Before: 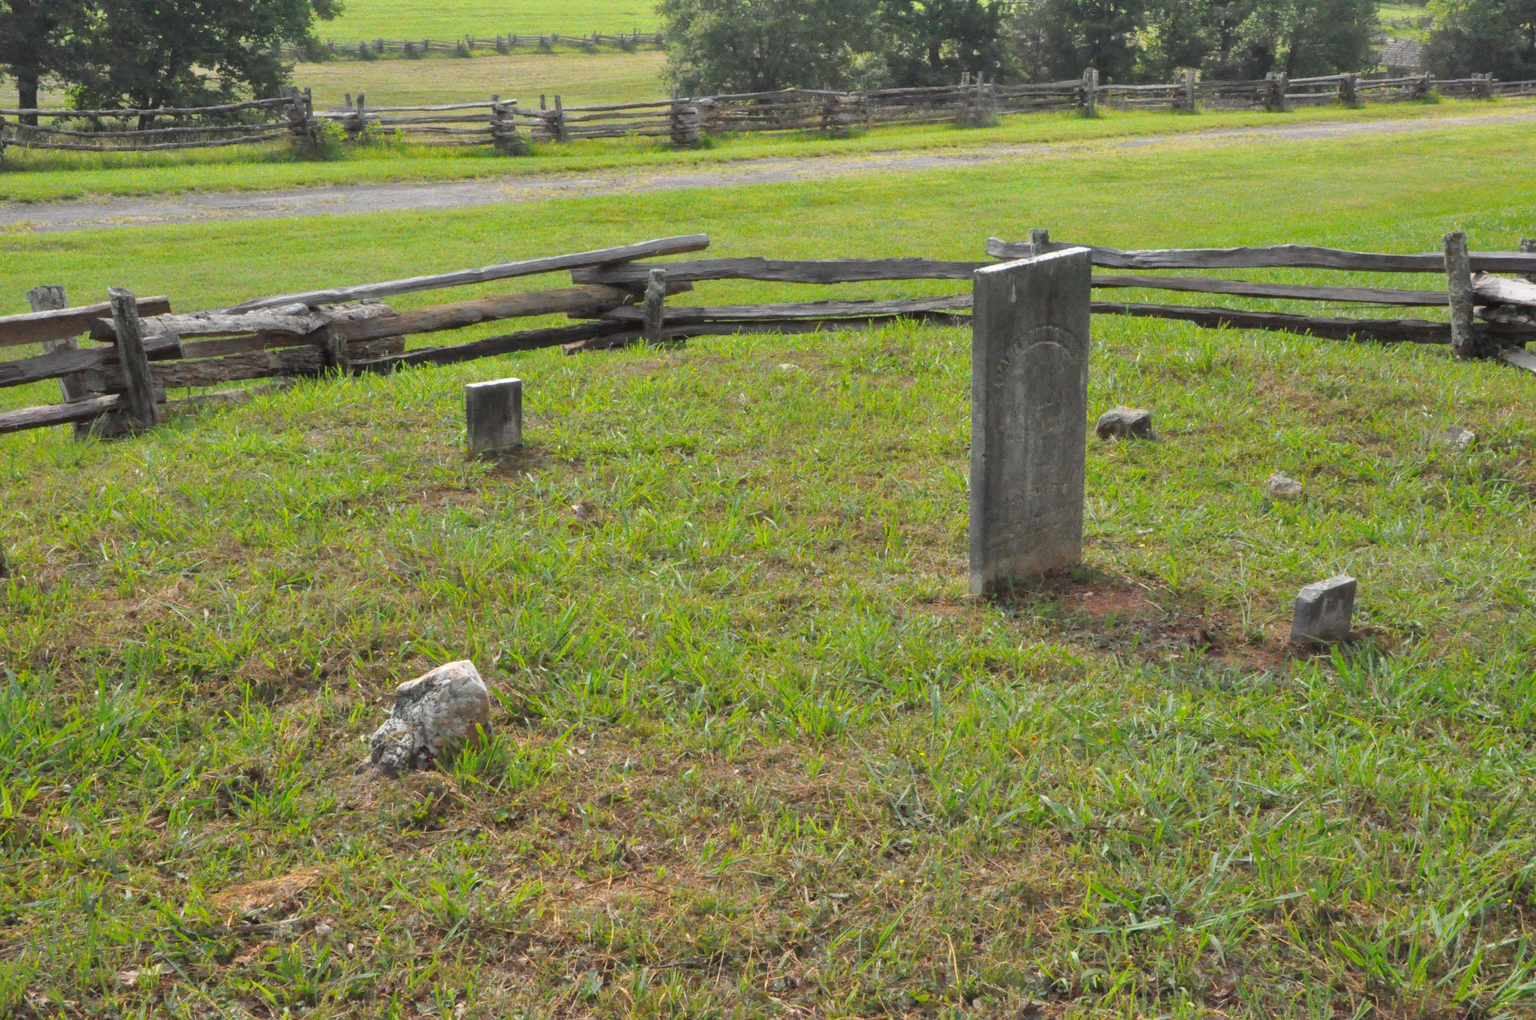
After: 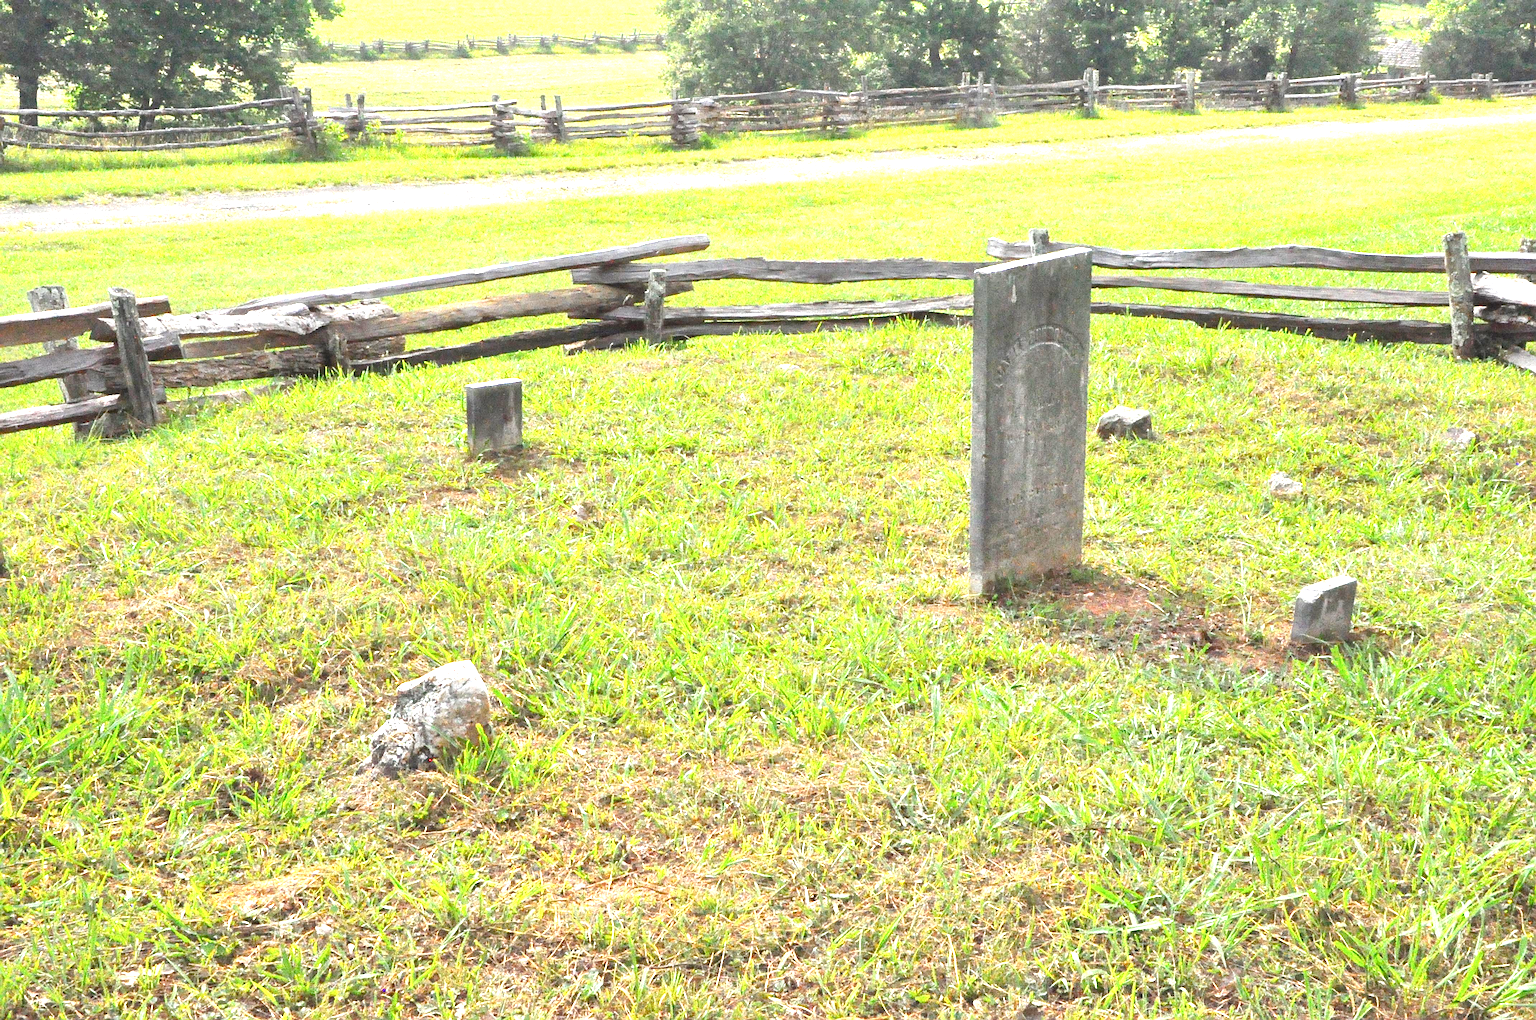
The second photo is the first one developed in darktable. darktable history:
color balance rgb: perceptual saturation grading › global saturation 20%, perceptual saturation grading › highlights -25%, perceptual saturation grading › shadows 25%
exposure: black level correction 0, exposure 1.6 EV, compensate exposure bias true, compensate highlight preservation false
sharpen: radius 3.119
